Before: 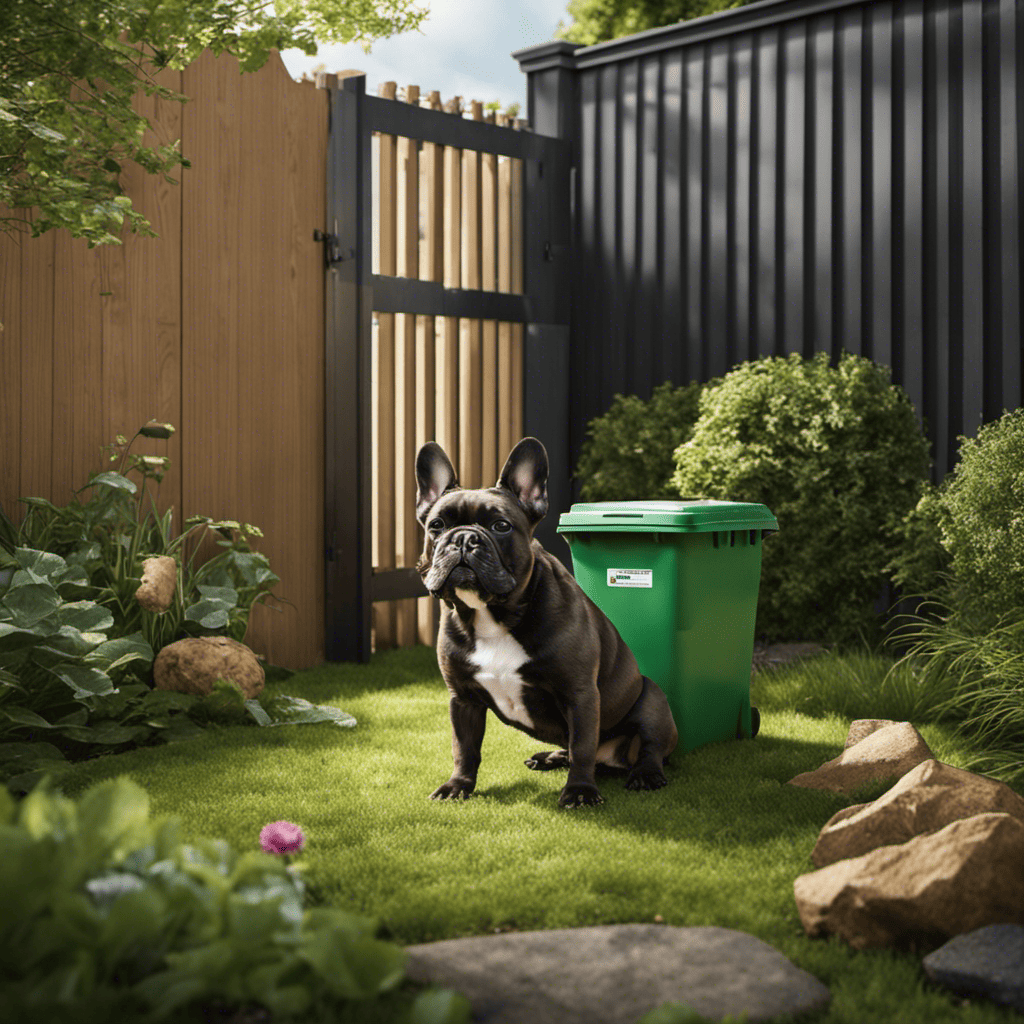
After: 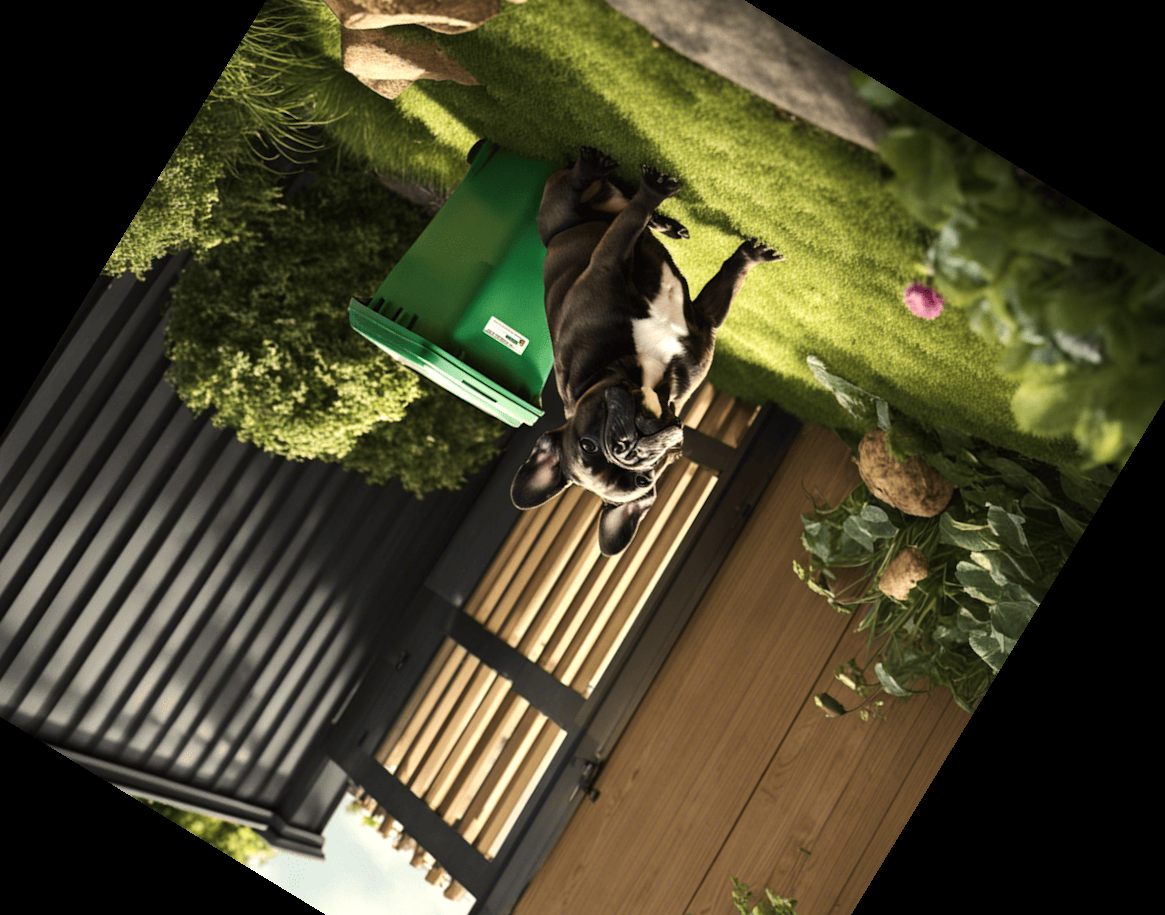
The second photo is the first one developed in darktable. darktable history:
white balance: red 1.029, blue 0.92
crop and rotate: angle 148.68°, left 9.111%, top 15.603%, right 4.588%, bottom 17.041%
rotate and perspective: rotation 0.074°, lens shift (vertical) 0.096, lens shift (horizontal) -0.041, crop left 0.043, crop right 0.952, crop top 0.024, crop bottom 0.979
tone equalizer: -8 EV -0.417 EV, -7 EV -0.389 EV, -6 EV -0.333 EV, -5 EV -0.222 EV, -3 EV 0.222 EV, -2 EV 0.333 EV, -1 EV 0.389 EV, +0 EV 0.417 EV, edges refinement/feathering 500, mask exposure compensation -1.57 EV, preserve details no
